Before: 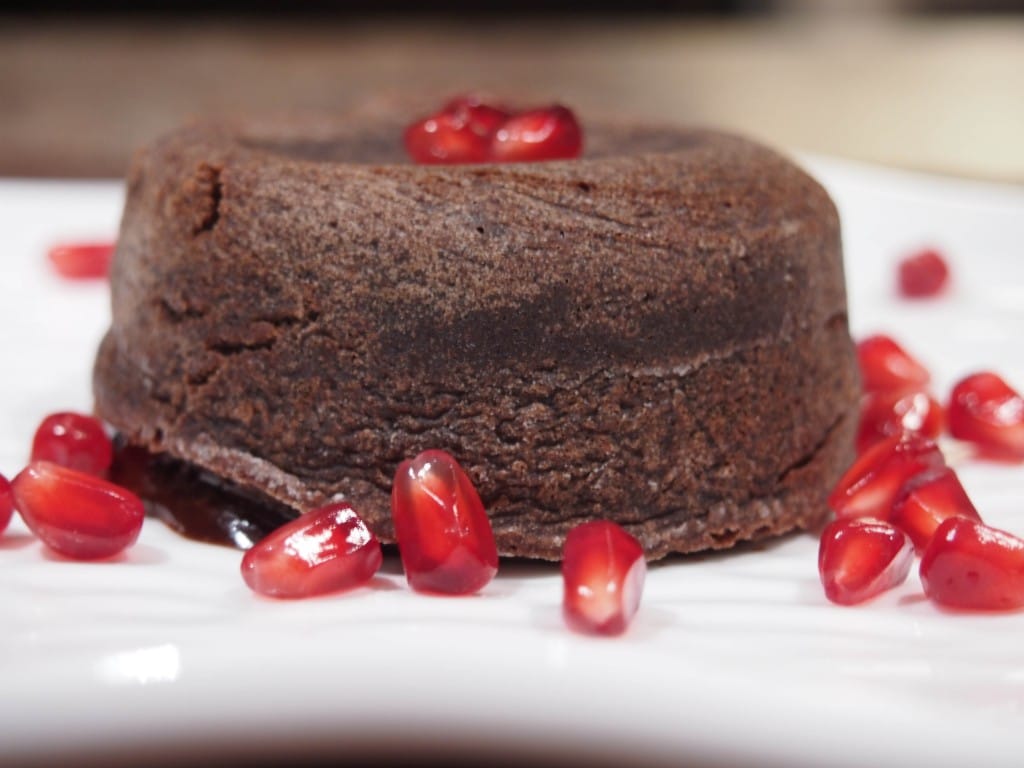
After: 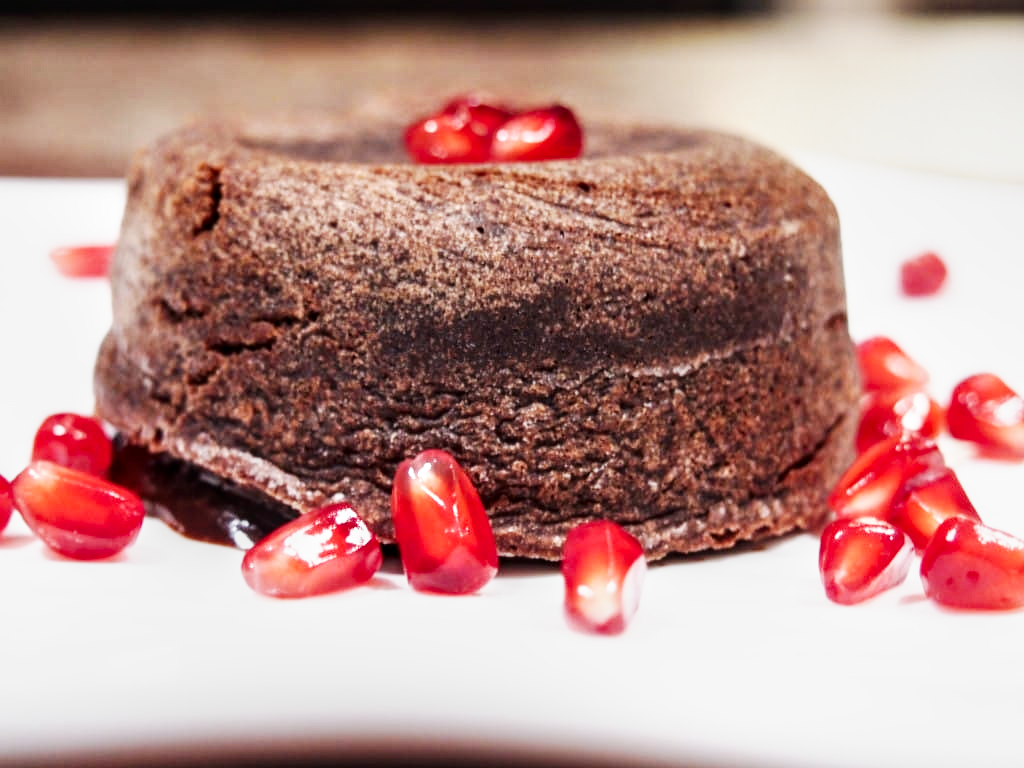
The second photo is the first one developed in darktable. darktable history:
base curve: curves: ch0 [(0, 0) (0.007, 0.004) (0.027, 0.03) (0.046, 0.07) (0.207, 0.54) (0.442, 0.872) (0.673, 0.972) (1, 1)], preserve colors none
local contrast: highlights 41%, shadows 64%, detail 136%, midtone range 0.509
contrast brightness saturation: contrast -0.066, brightness -0.033, saturation -0.11
